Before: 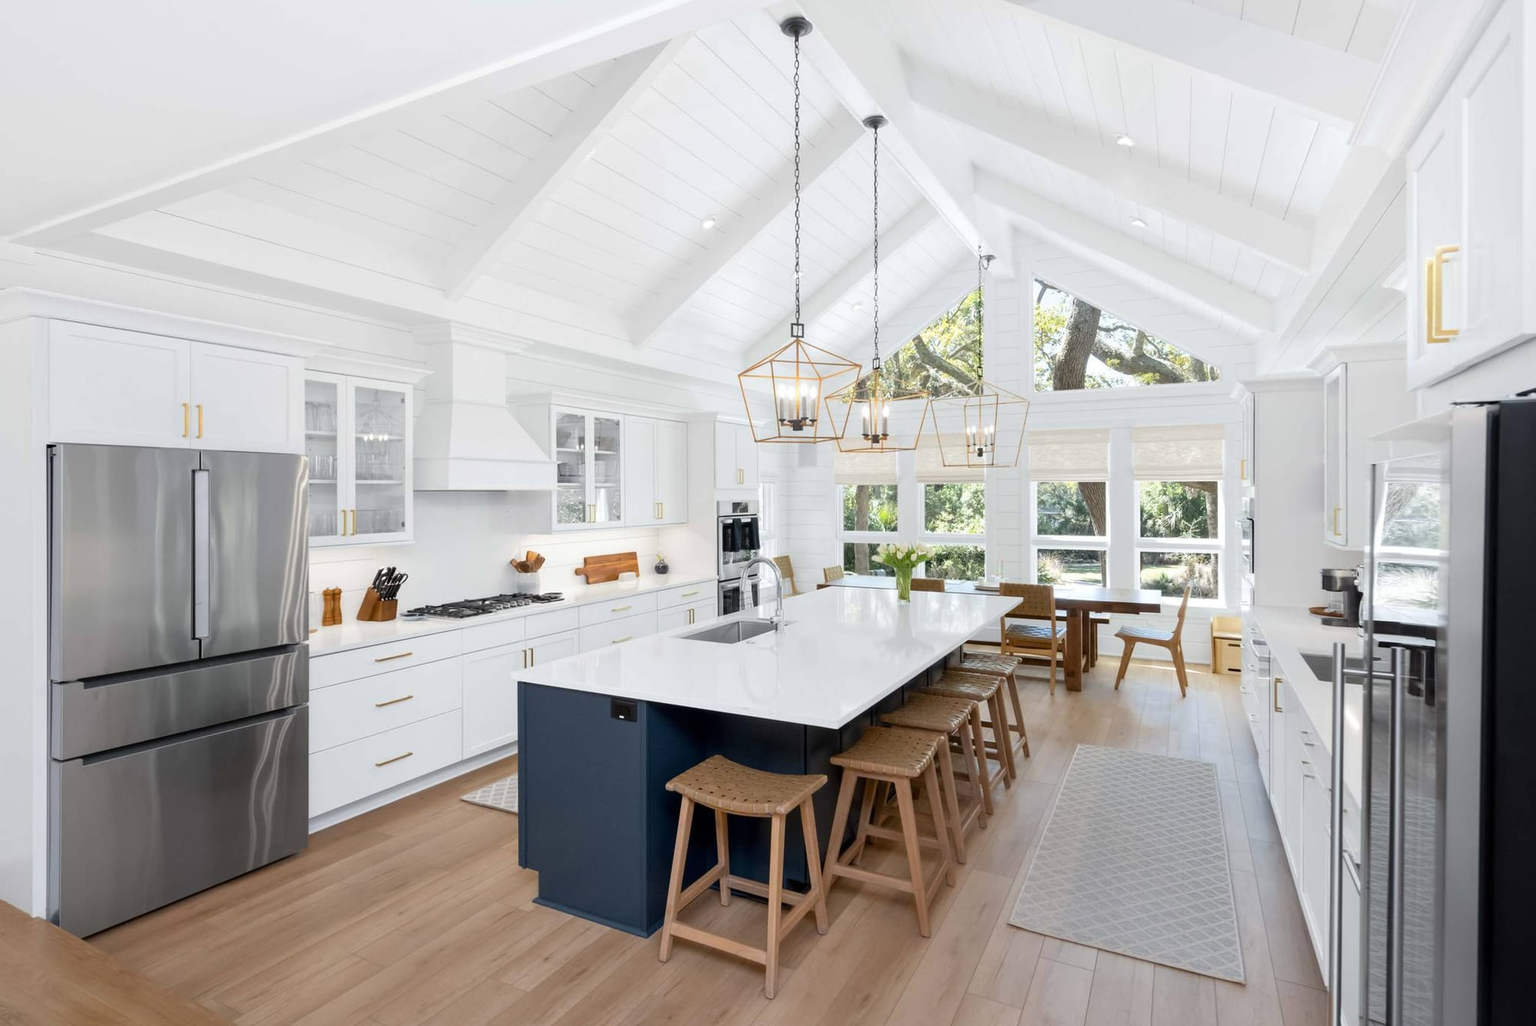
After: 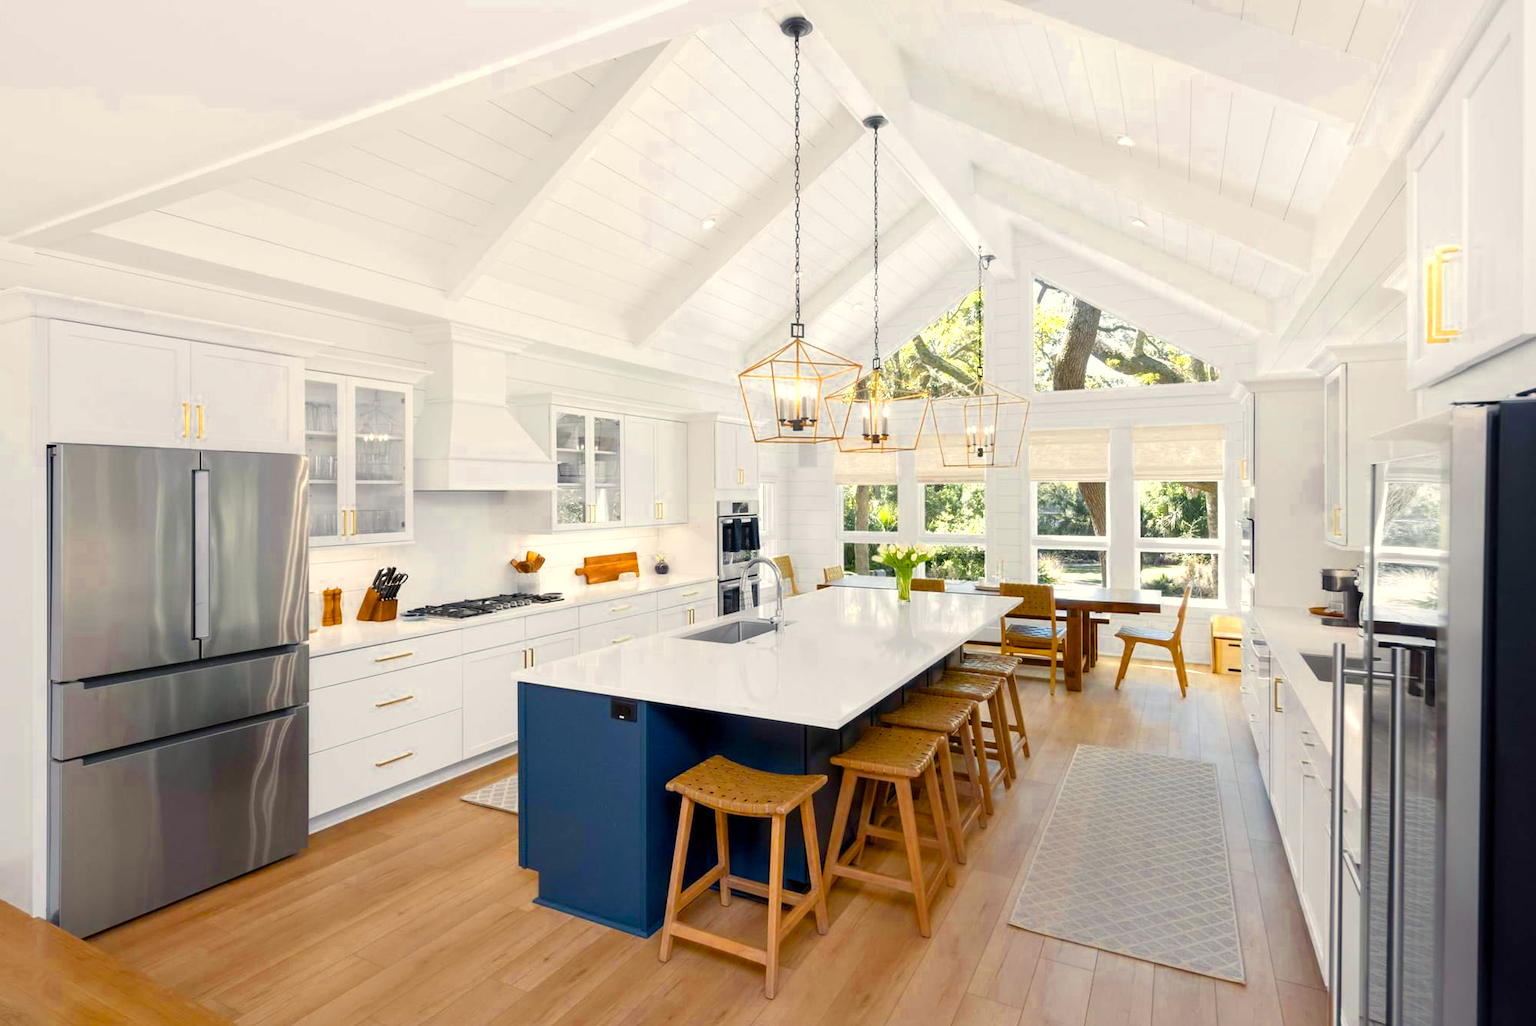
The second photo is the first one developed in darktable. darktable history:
color balance rgb: power › hue 309.93°, highlights gain › chroma 3.043%, highlights gain › hue 75.7°, perceptual saturation grading › global saturation 35.069%, perceptual saturation grading › highlights -25.125%, perceptual saturation grading › shadows 49.672%, global vibrance 20%
color zones: curves: ch0 [(0.004, 0.305) (0.261, 0.623) (0.389, 0.399) (0.708, 0.571) (0.947, 0.34)]; ch1 [(0.025, 0.645) (0.229, 0.584) (0.326, 0.551) (0.484, 0.262) (0.757, 0.643)]
